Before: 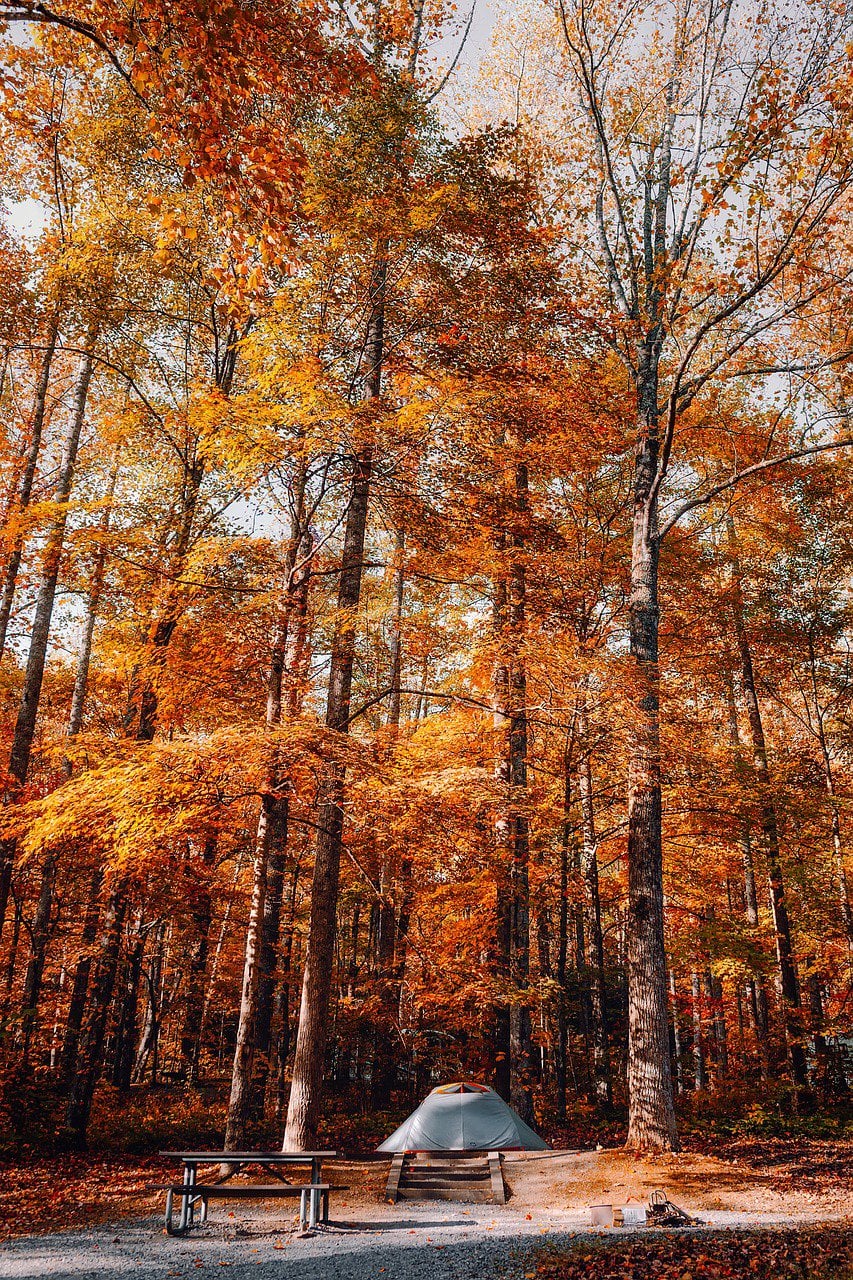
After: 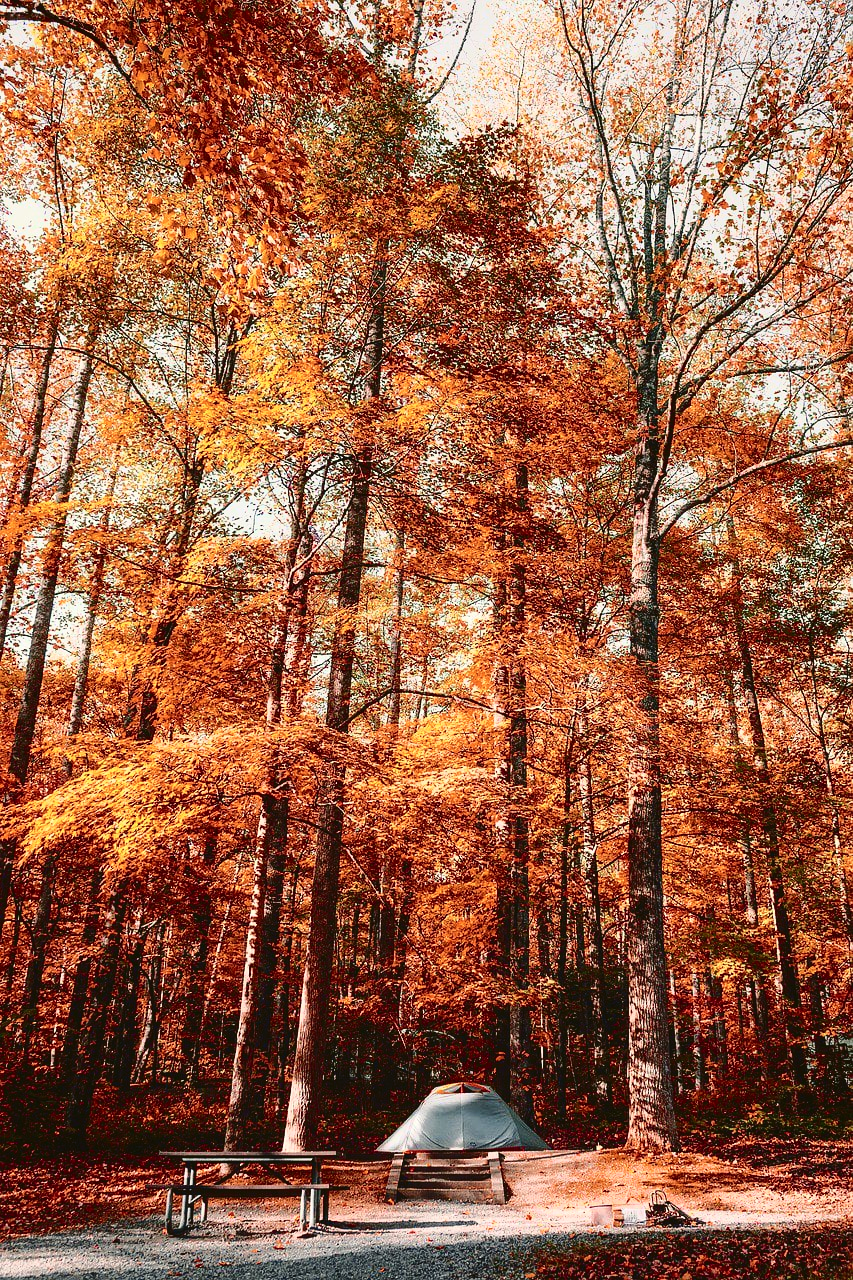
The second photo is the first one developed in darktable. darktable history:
contrast brightness saturation: contrast 0.07
tone curve: curves: ch0 [(0, 0.039) (0.194, 0.159) (0.469, 0.544) (0.693, 0.77) (0.751, 0.871) (1, 1)]; ch1 [(0, 0) (0.508, 0.506) (0.547, 0.563) (0.592, 0.631) (0.715, 0.706) (1, 1)]; ch2 [(0, 0) (0.243, 0.175) (0.362, 0.301) (0.492, 0.515) (0.544, 0.557) (0.595, 0.612) (0.631, 0.641) (1, 1)], color space Lab, independent channels, preserve colors none
